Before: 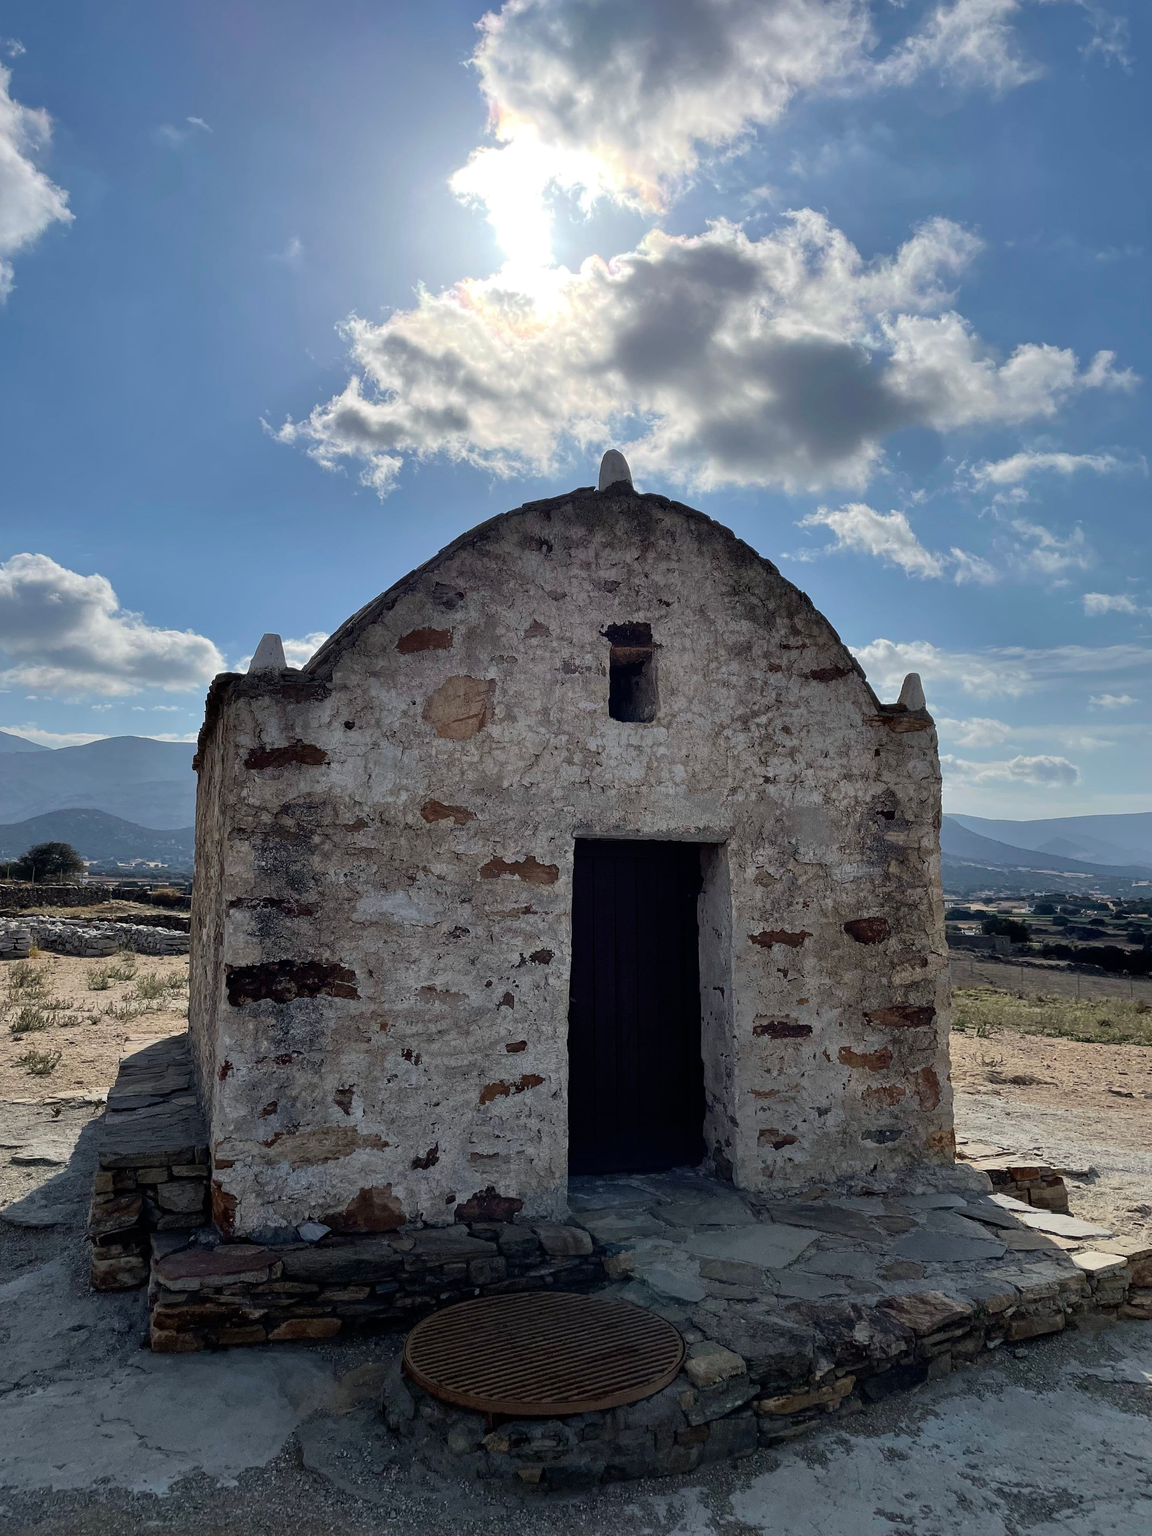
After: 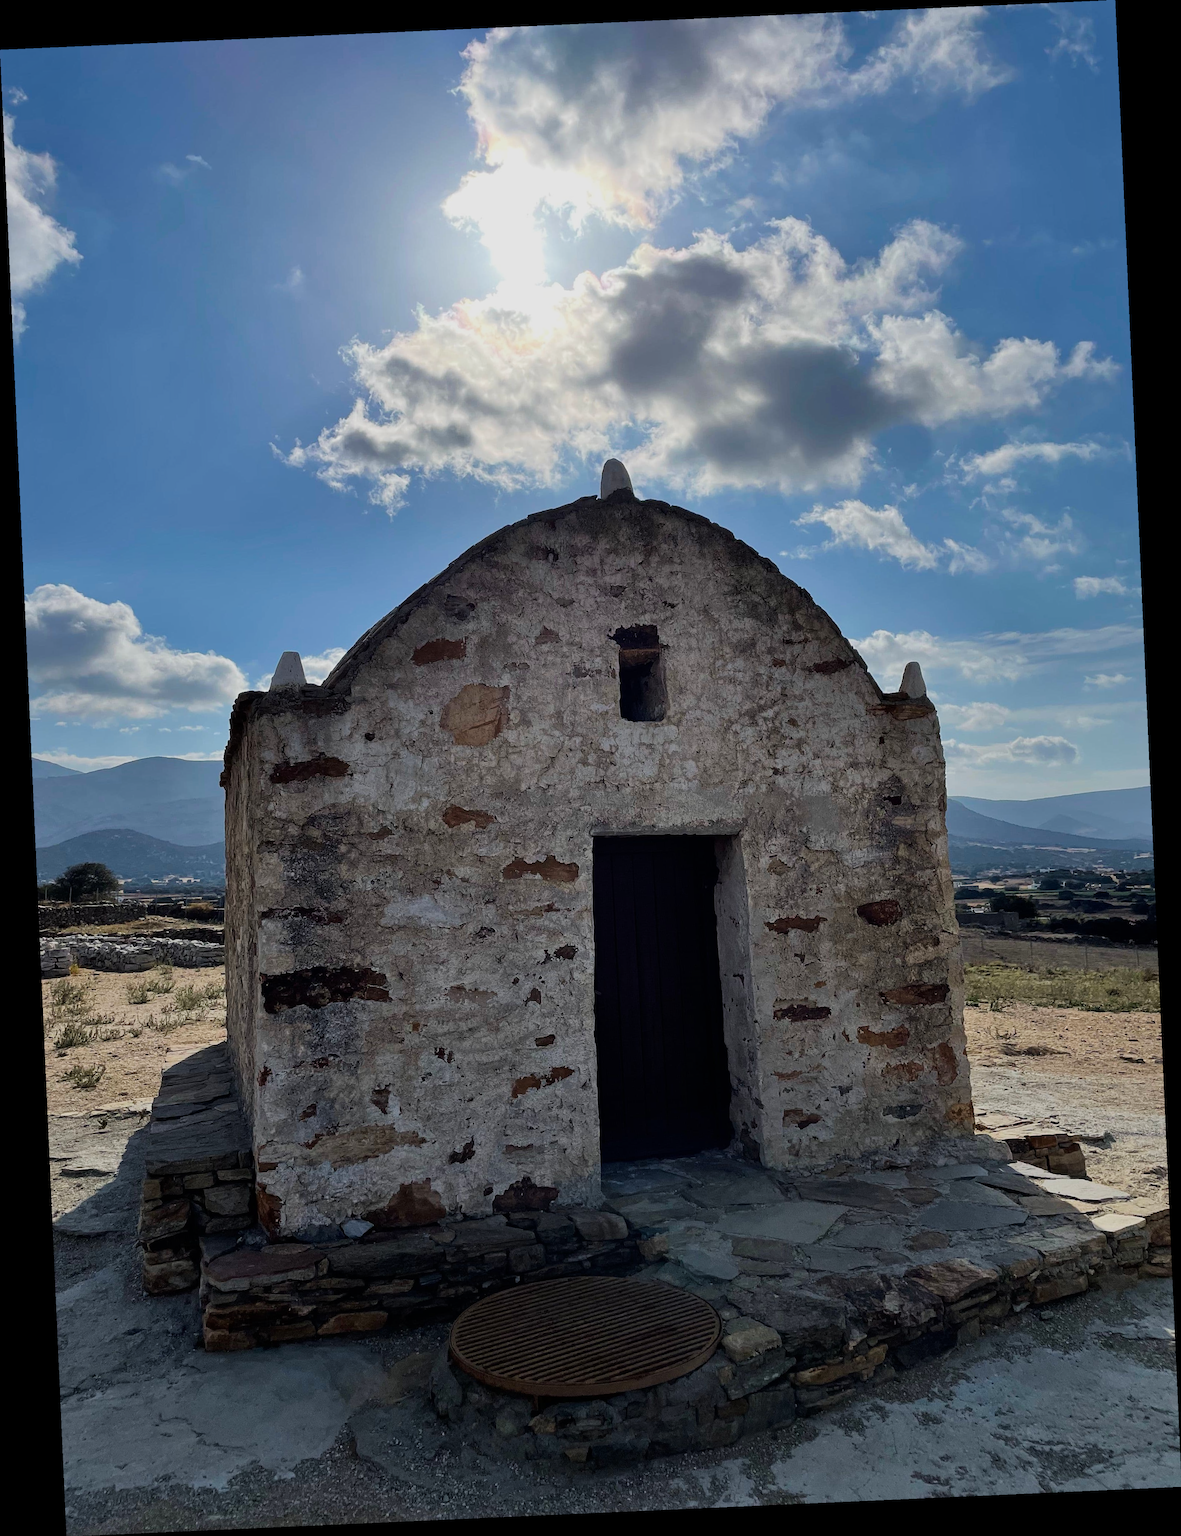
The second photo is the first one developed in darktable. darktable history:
shadows and highlights: radius 121.13, shadows 21.4, white point adjustment -9.72, highlights -14.39, soften with gaussian
rotate and perspective: rotation -2.56°, automatic cropping off
tone curve: curves: ch0 [(0, 0) (0.08, 0.06) (0.17, 0.14) (0.5, 0.5) (0.83, 0.86) (0.92, 0.94) (1, 1)], preserve colors none
